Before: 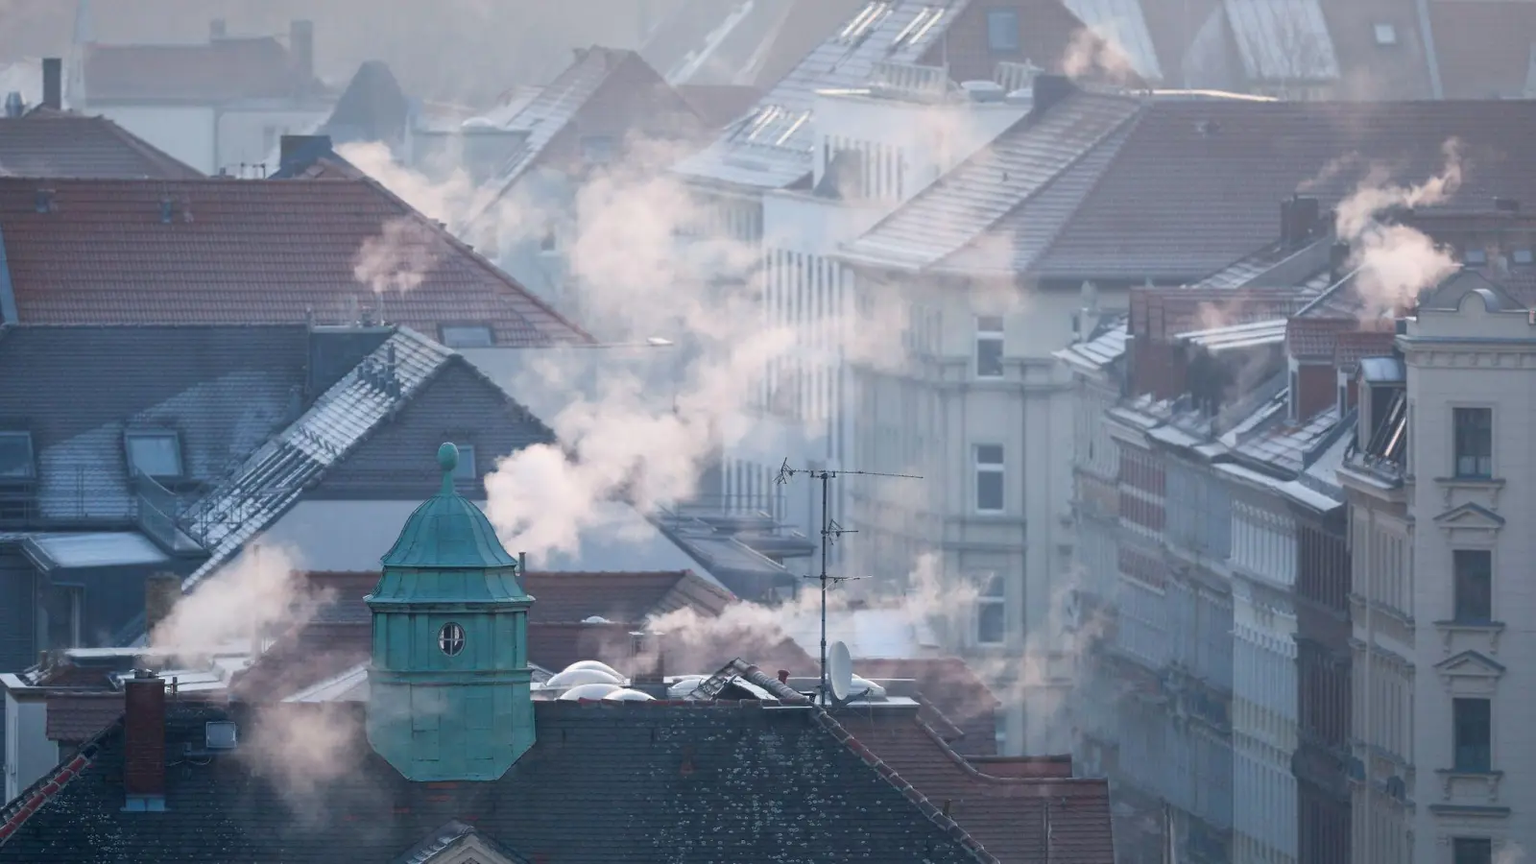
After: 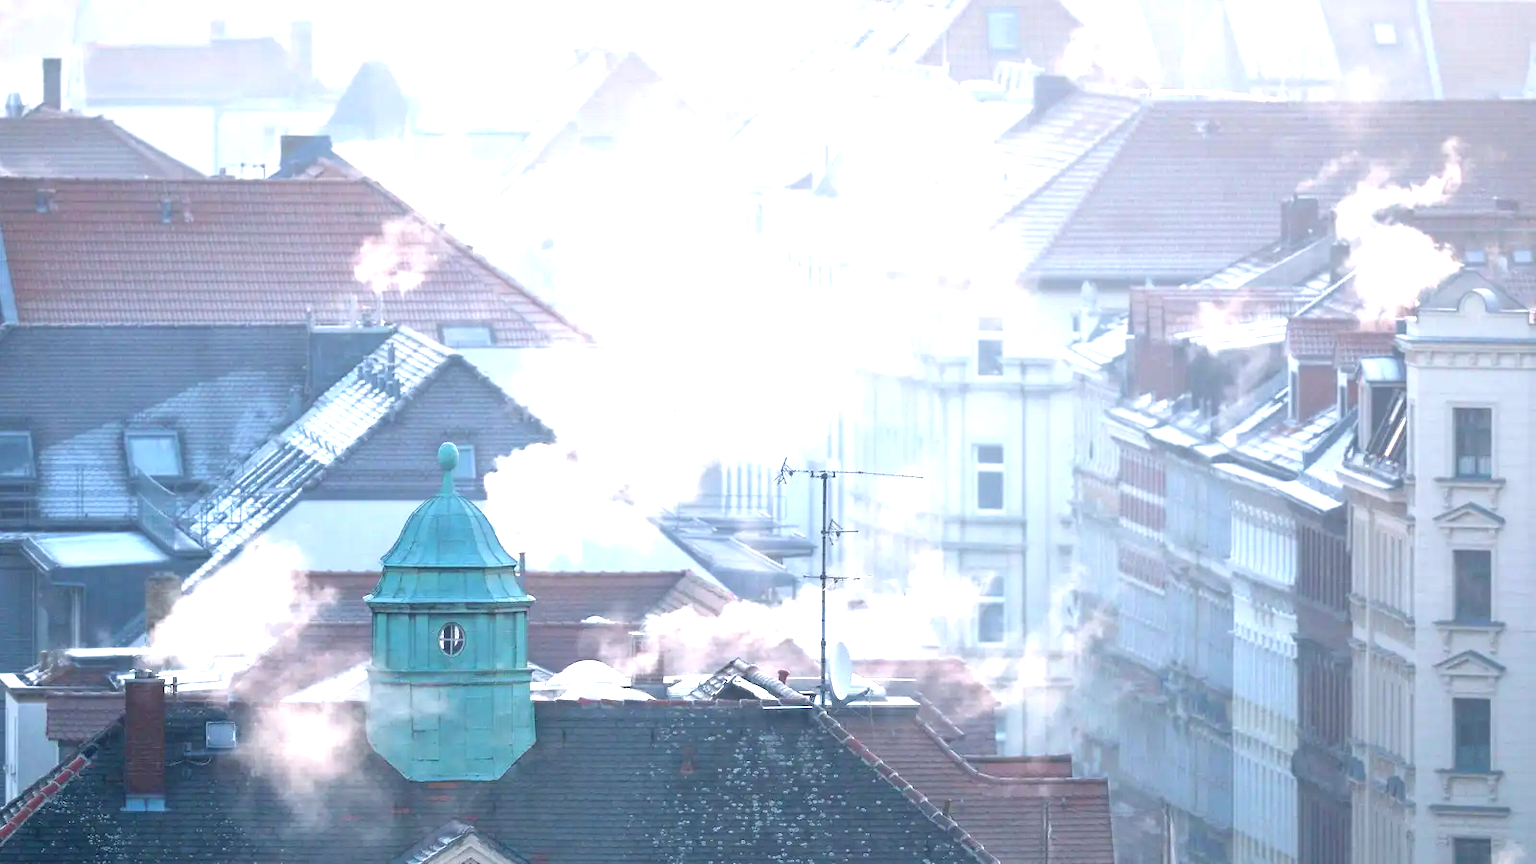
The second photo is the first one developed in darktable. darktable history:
exposure: black level correction 0, exposure 1.618 EV, compensate highlight preservation false
